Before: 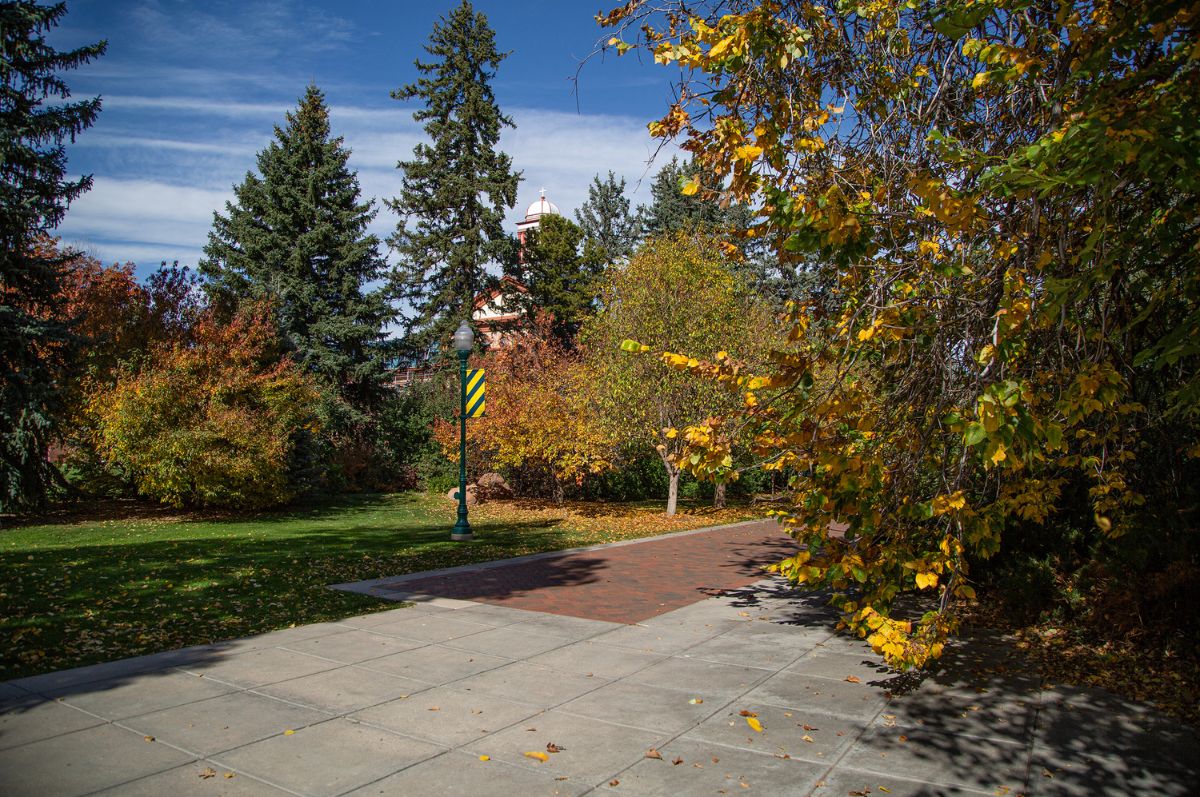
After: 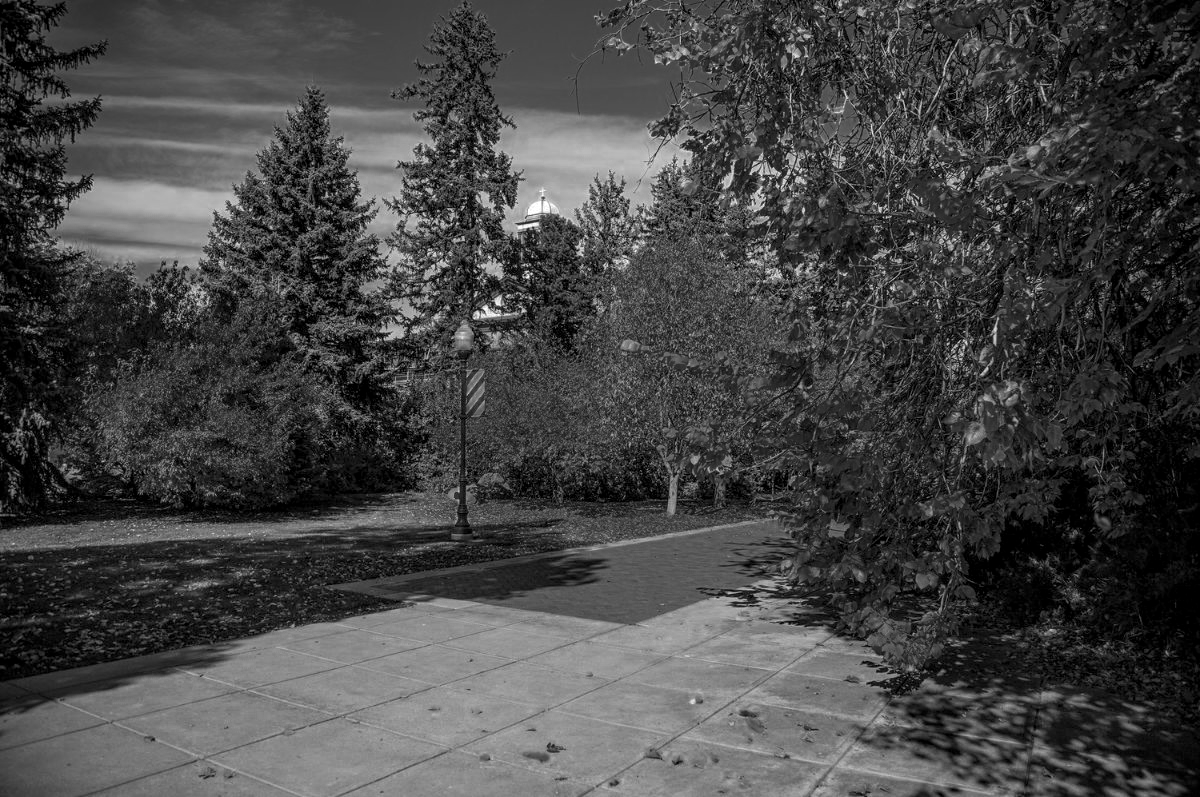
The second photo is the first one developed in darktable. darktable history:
color zones: curves: ch0 [(0.002, 0.429) (0.121, 0.212) (0.198, 0.113) (0.276, 0.344) (0.331, 0.541) (0.41, 0.56) (0.482, 0.289) (0.619, 0.227) (0.721, 0.18) (0.821, 0.435) (0.928, 0.555) (1, 0.587)]; ch1 [(0, 0) (0.143, 0) (0.286, 0) (0.429, 0) (0.571, 0) (0.714, 0) (0.857, 0)]
local contrast: on, module defaults
